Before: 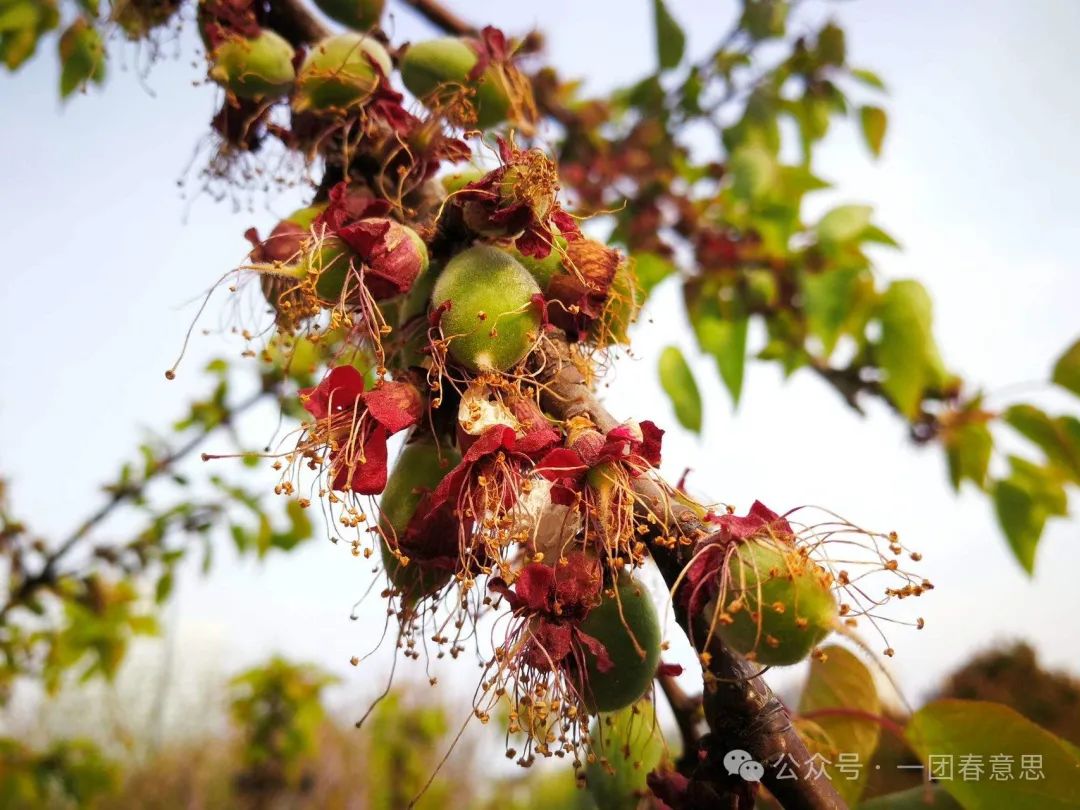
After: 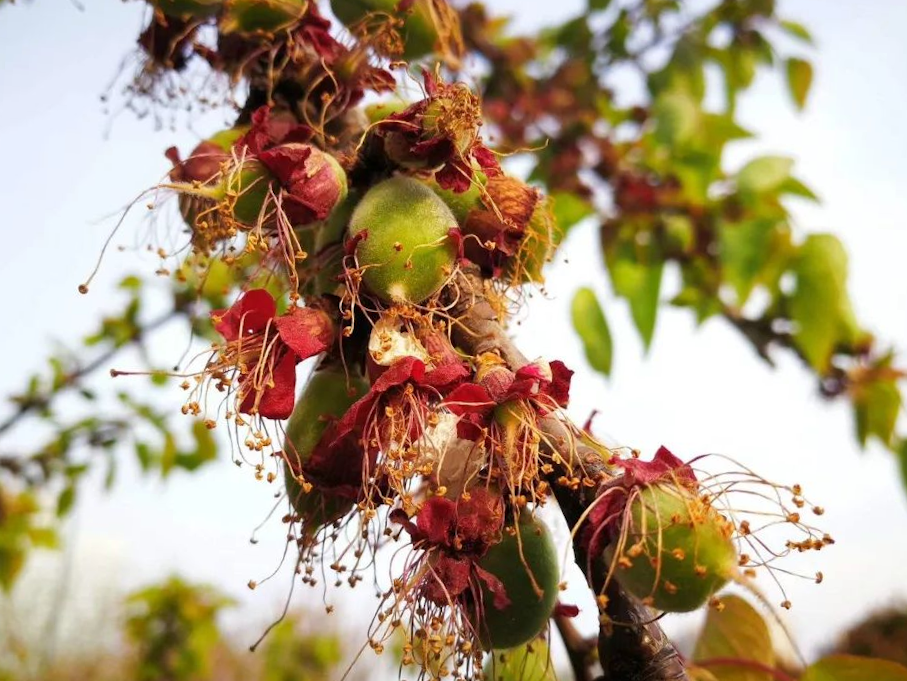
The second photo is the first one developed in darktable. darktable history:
crop and rotate: angle -3.08°, left 5.375%, top 5.211%, right 4.675%, bottom 4.712%
